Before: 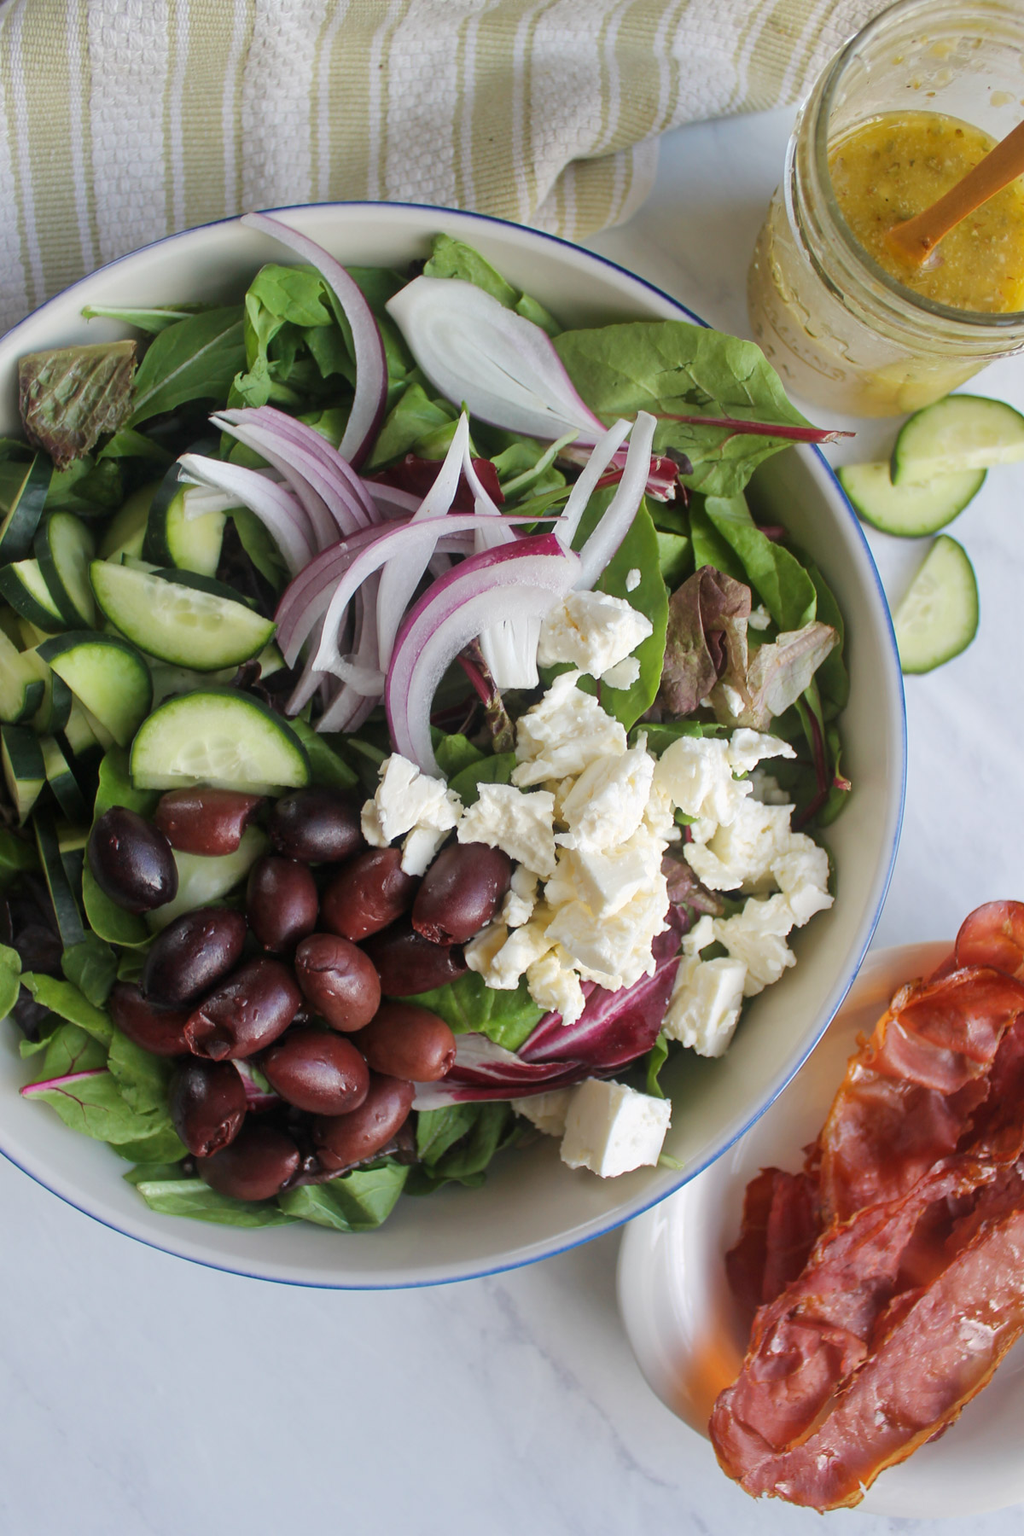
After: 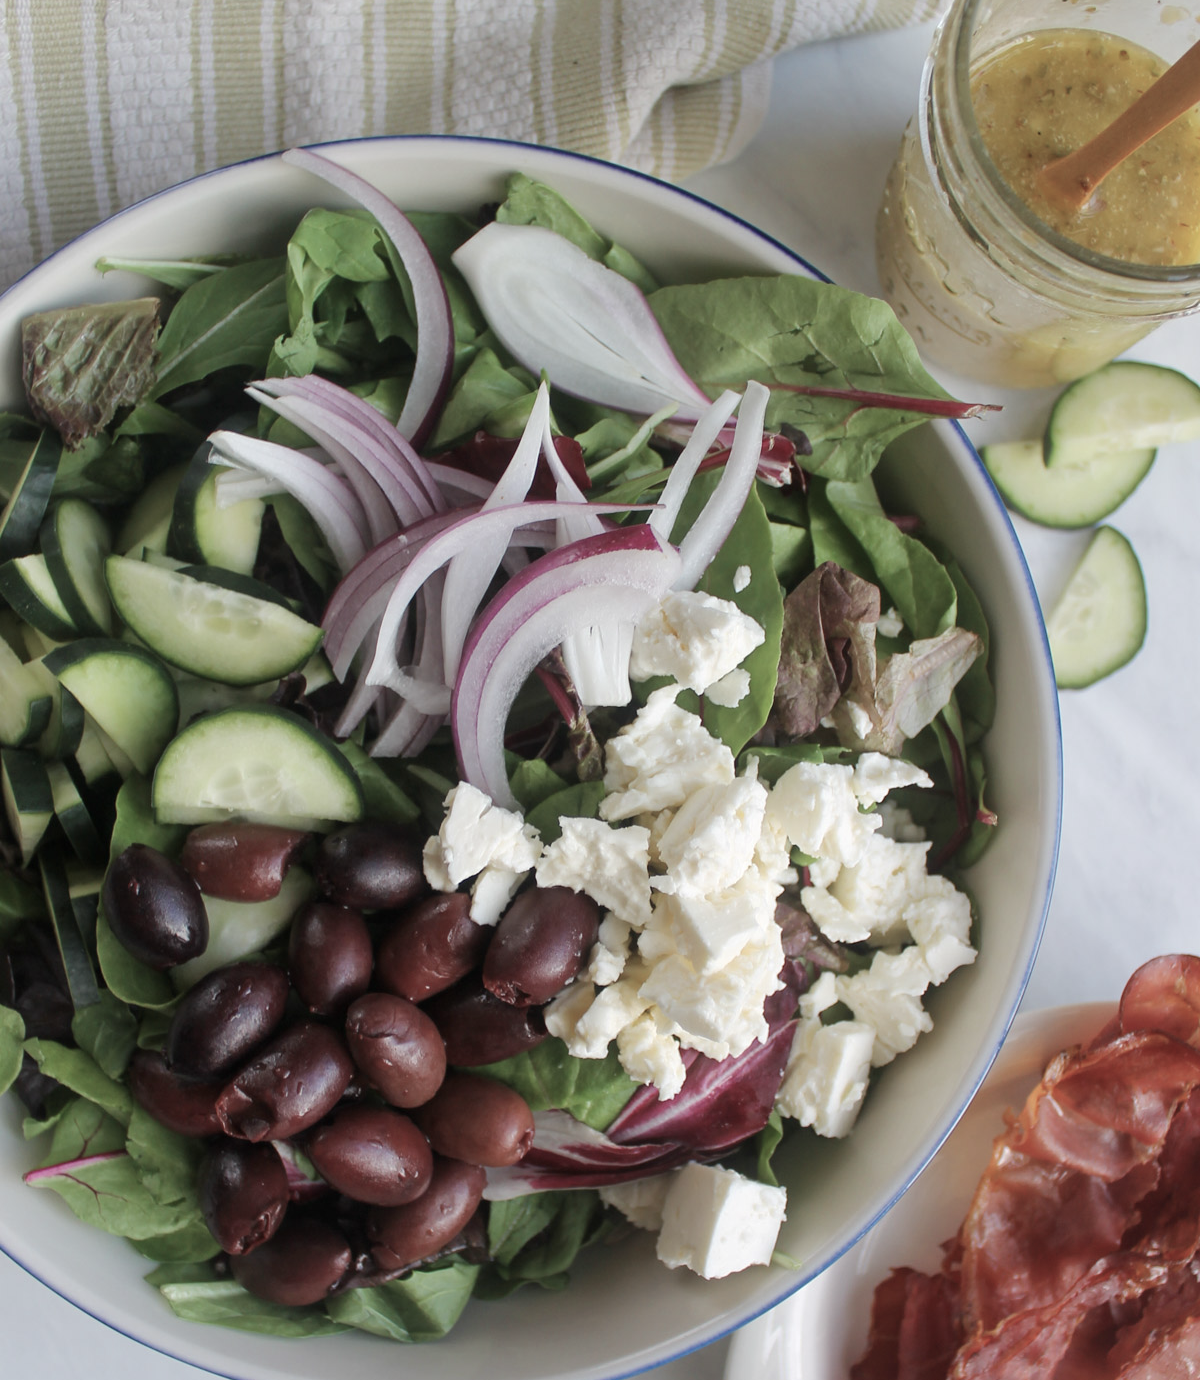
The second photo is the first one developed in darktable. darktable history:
crop: top 5.667%, bottom 17.637%
color balance: input saturation 100.43%, contrast fulcrum 14.22%, output saturation 70.41%
